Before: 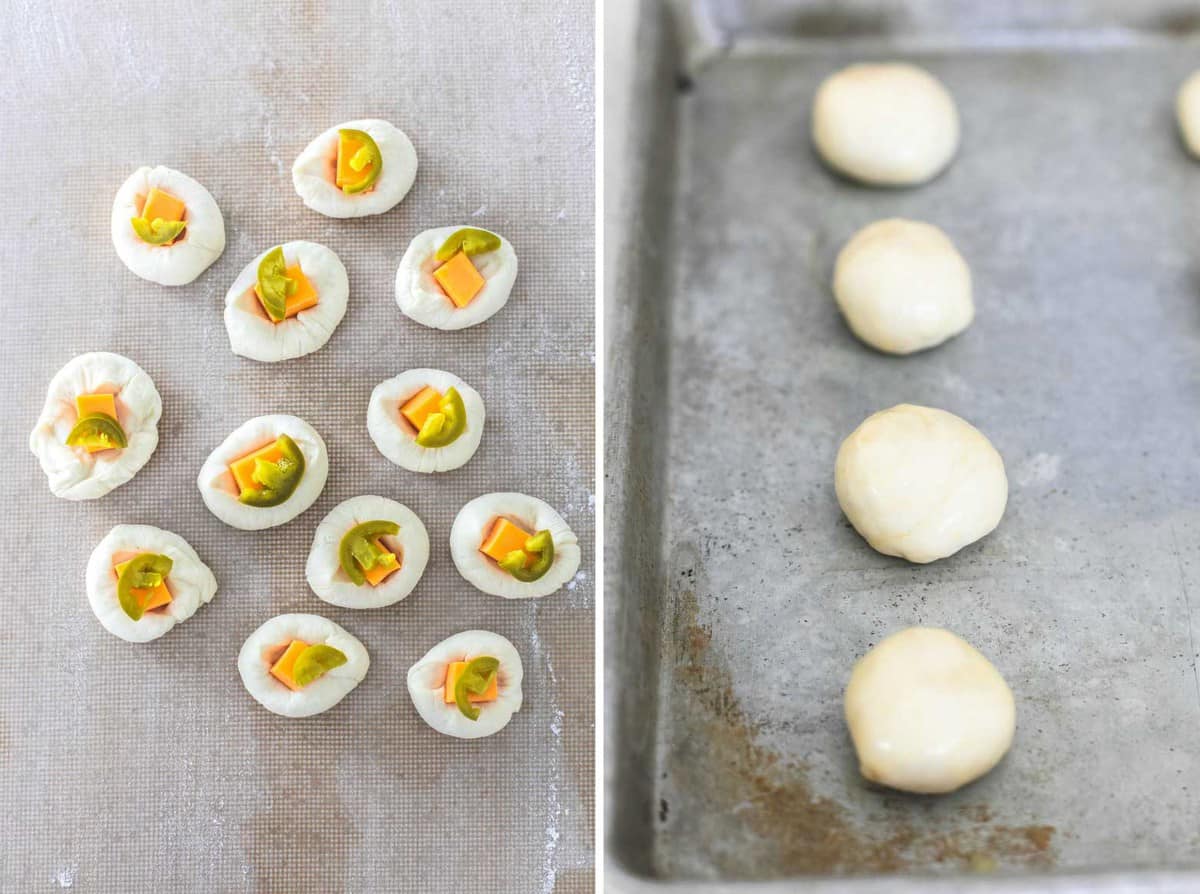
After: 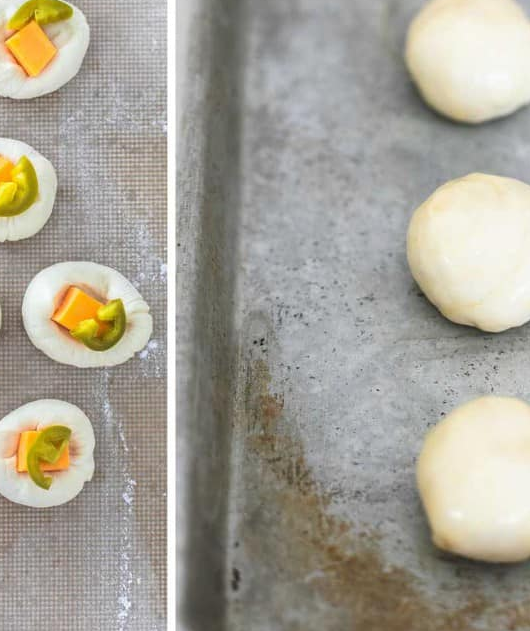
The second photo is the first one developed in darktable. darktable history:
crop: left 35.692%, top 25.922%, right 20.058%, bottom 3.405%
